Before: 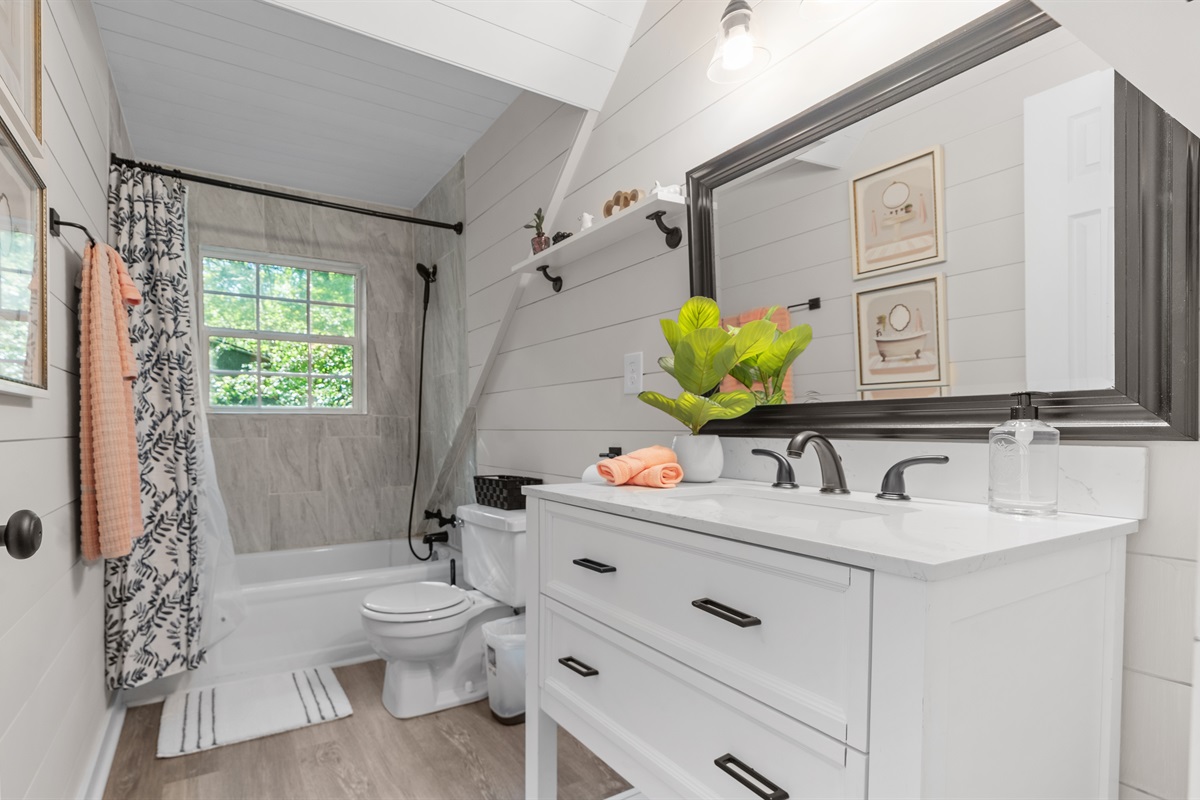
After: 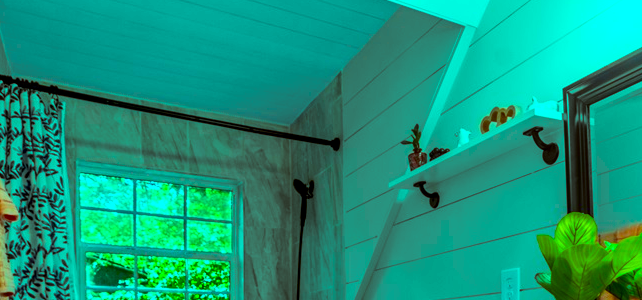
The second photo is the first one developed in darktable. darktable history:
crop: left 10.272%, top 10.55%, right 36.216%, bottom 51.908%
color balance rgb: highlights gain › chroma 7.412%, highlights gain › hue 183.93°, global offset › luminance 0.255%, perceptual saturation grading › global saturation 99.645%
tone curve: curves: ch0 [(0, 0) (0.15, 0.17) (0.452, 0.437) (0.611, 0.588) (0.751, 0.749) (1, 1)]; ch1 [(0, 0) (0.325, 0.327) (0.412, 0.45) (0.453, 0.484) (0.5, 0.499) (0.541, 0.55) (0.617, 0.612) (0.695, 0.697) (1, 1)]; ch2 [(0, 0) (0.386, 0.397) (0.452, 0.459) (0.505, 0.498) (0.524, 0.547) (0.574, 0.566) (0.633, 0.641) (1, 1)], preserve colors none
contrast brightness saturation: contrast 0.192, brightness -0.235, saturation 0.113
local contrast: on, module defaults
color correction: highlights b* -0.044
